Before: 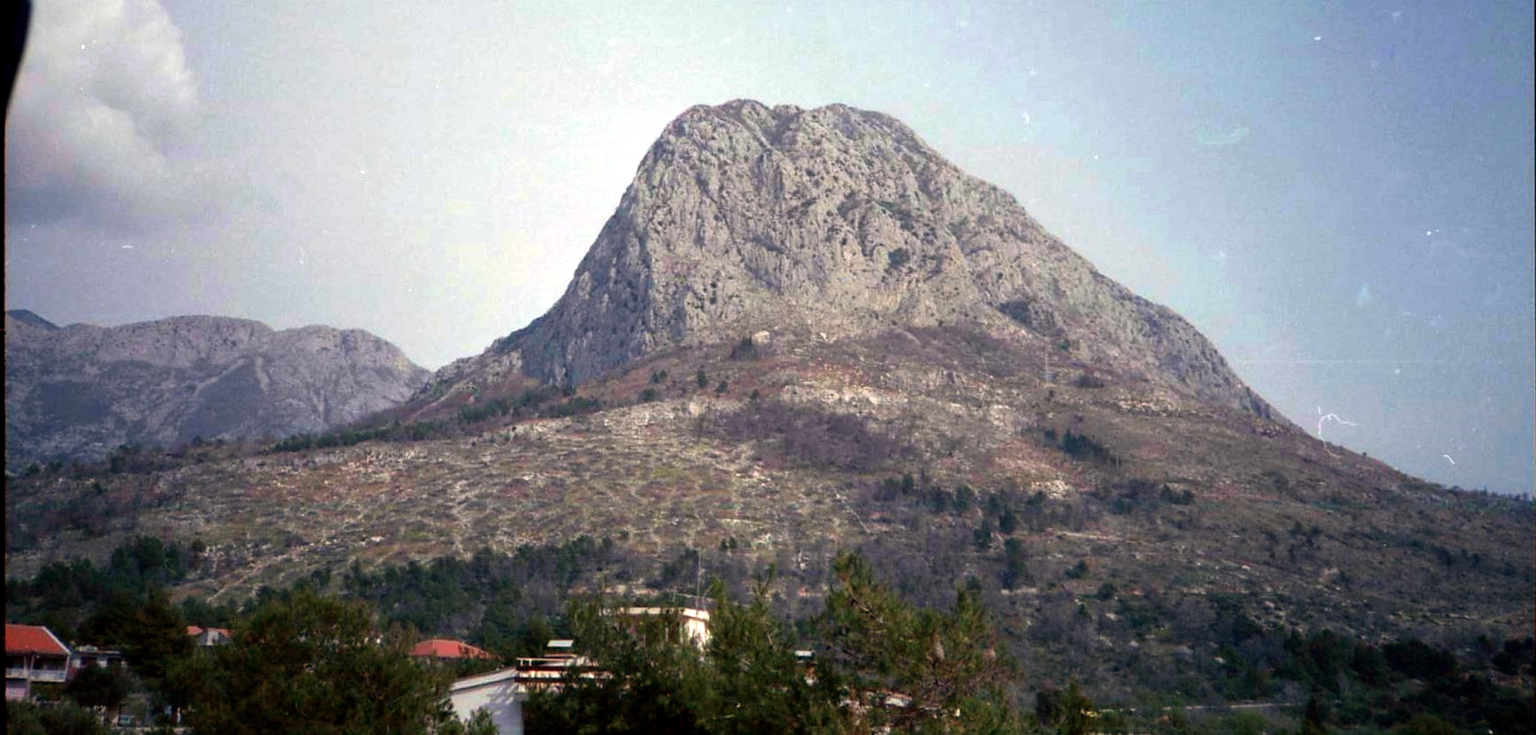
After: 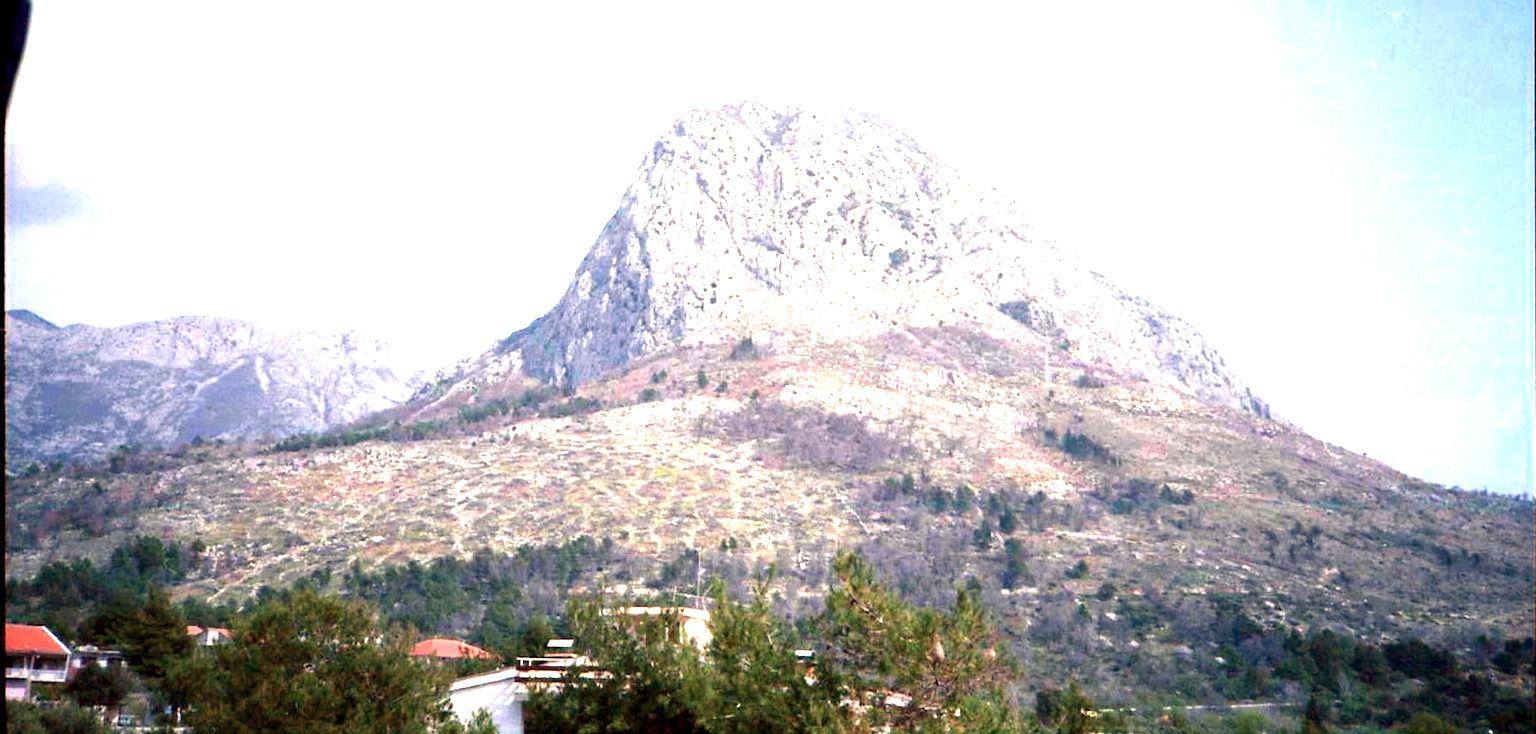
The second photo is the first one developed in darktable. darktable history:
color zones: curves: ch0 [(0, 0.5) (0.143, 0.5) (0.286, 0.5) (0.429, 0.5) (0.62, 0.489) (0.714, 0.445) (0.844, 0.496) (1, 0.5)]; ch1 [(0, 0.5) (0.143, 0.5) (0.286, 0.5) (0.429, 0.5) (0.571, 0.5) (0.714, 0.523) (0.857, 0.5) (1, 0.5)], mix 42.74%
exposure: exposure 1.996 EV, compensate exposure bias true, compensate highlight preservation false
